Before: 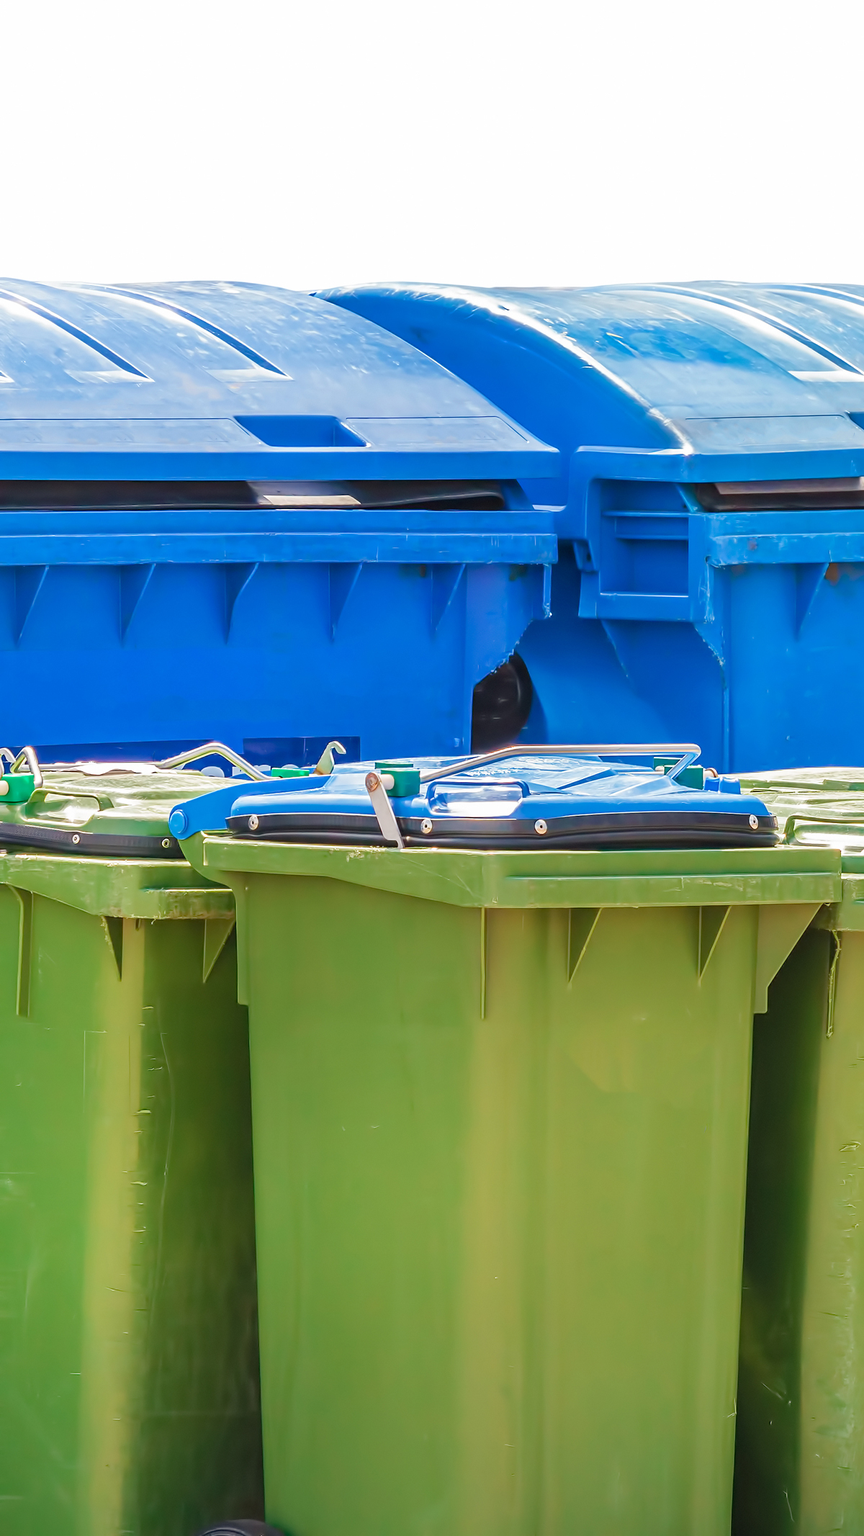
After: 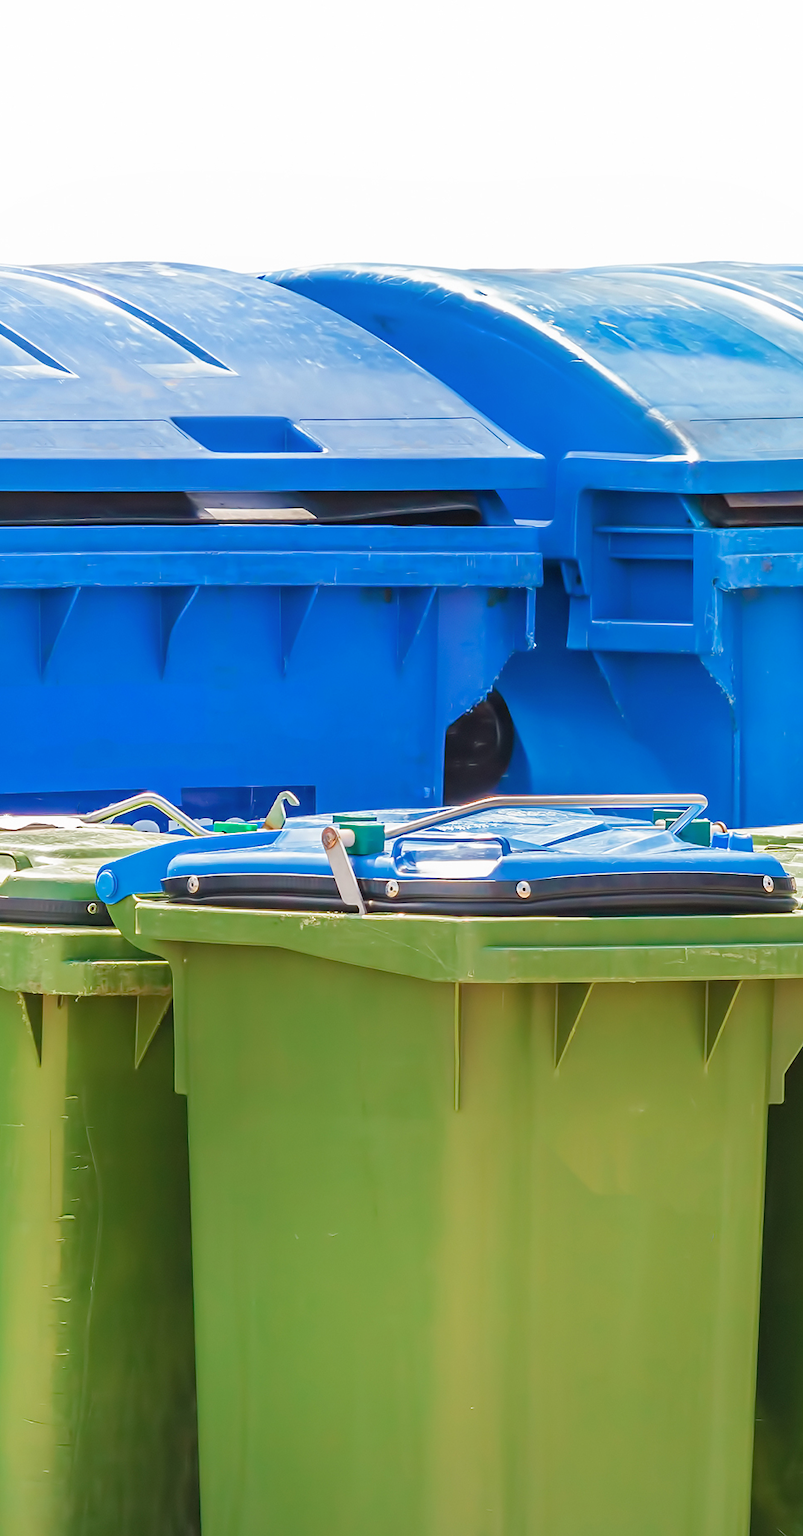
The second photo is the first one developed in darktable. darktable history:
local contrast: mode bilateral grid, contrast 100, coarseness 100, detail 94%, midtone range 0.2
crop: left 9.929%, top 3.475%, right 9.188%, bottom 9.529%
